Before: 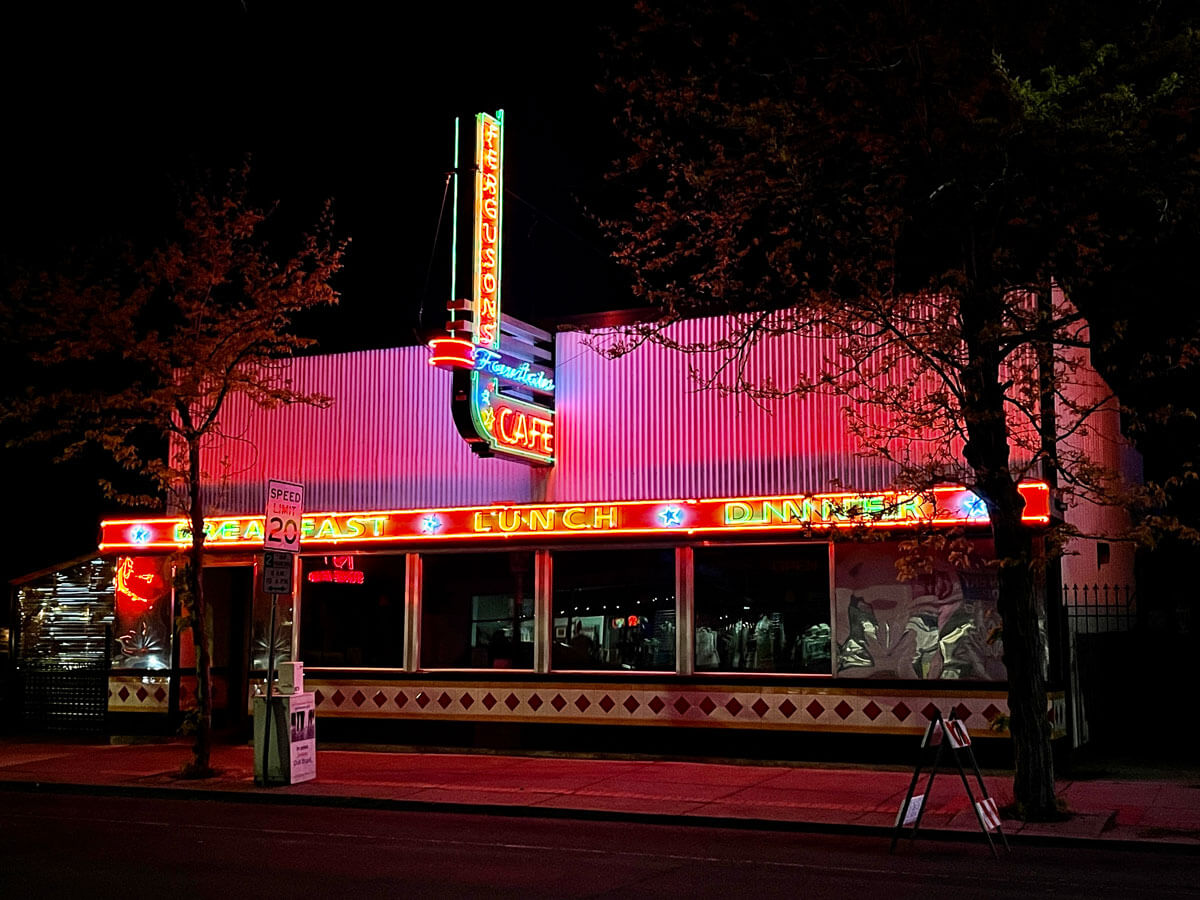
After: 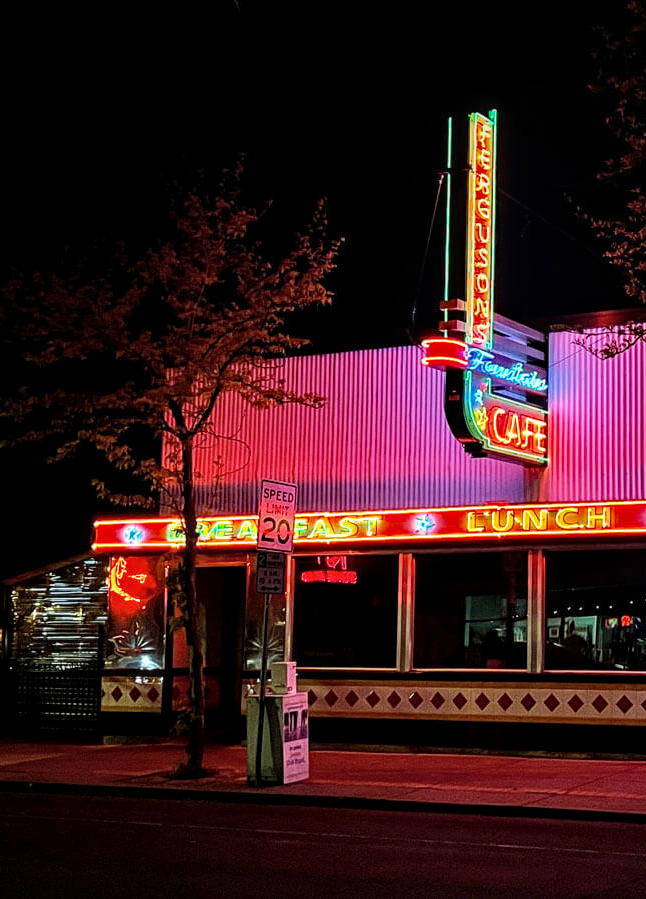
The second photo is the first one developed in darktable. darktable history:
crop: left 0.593%, right 45.537%, bottom 0.084%
local contrast: detail 130%
velvia: on, module defaults
